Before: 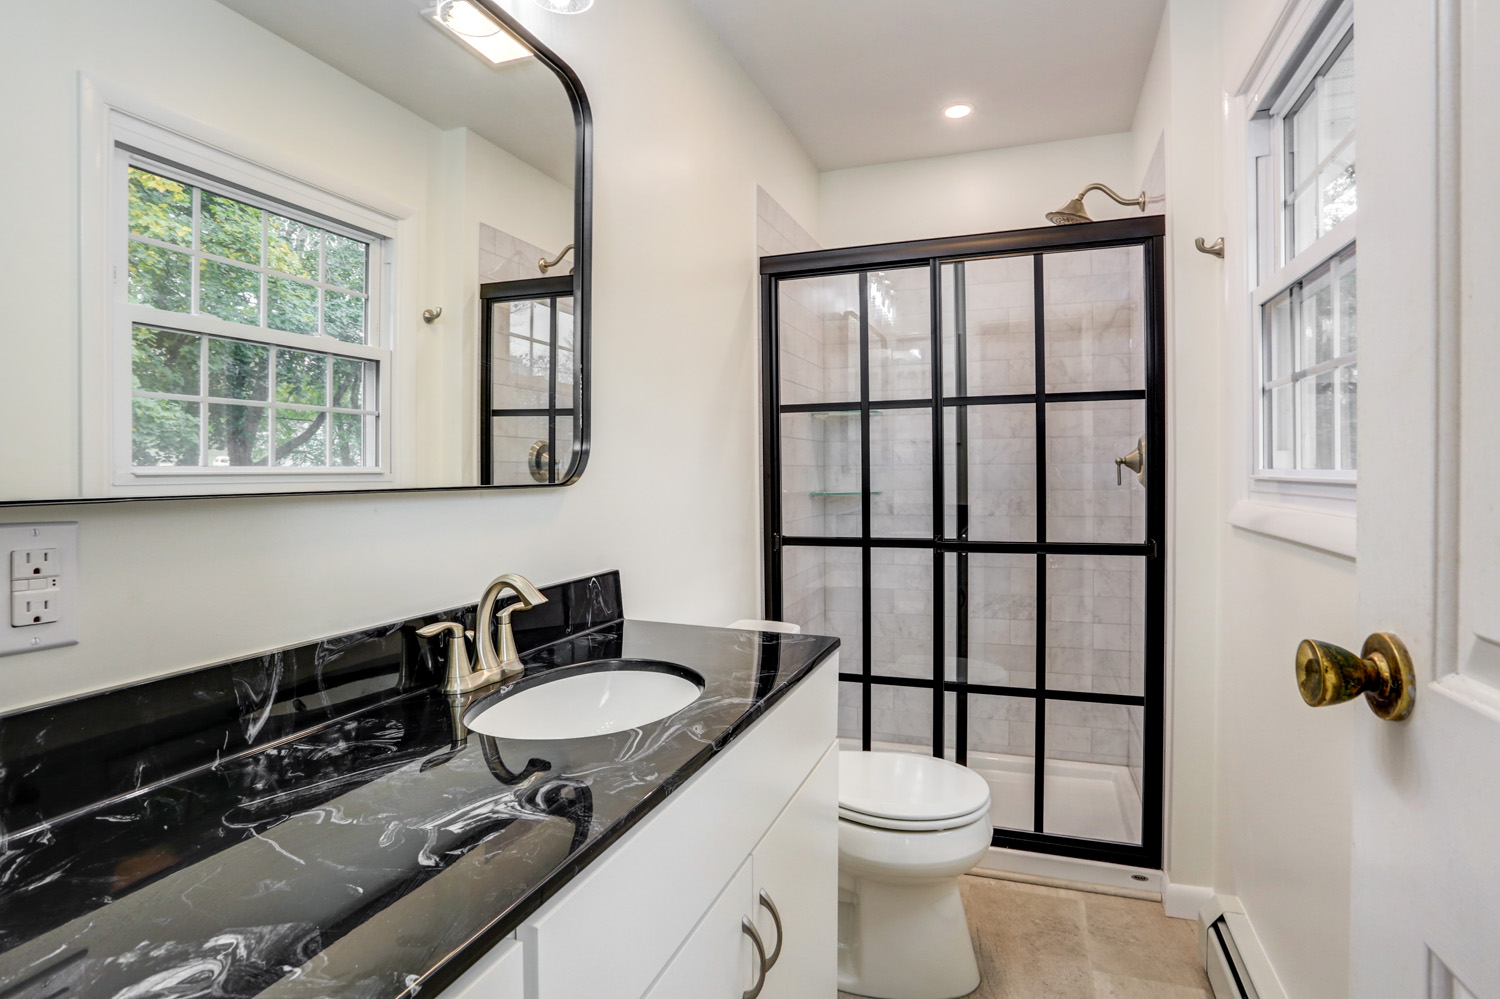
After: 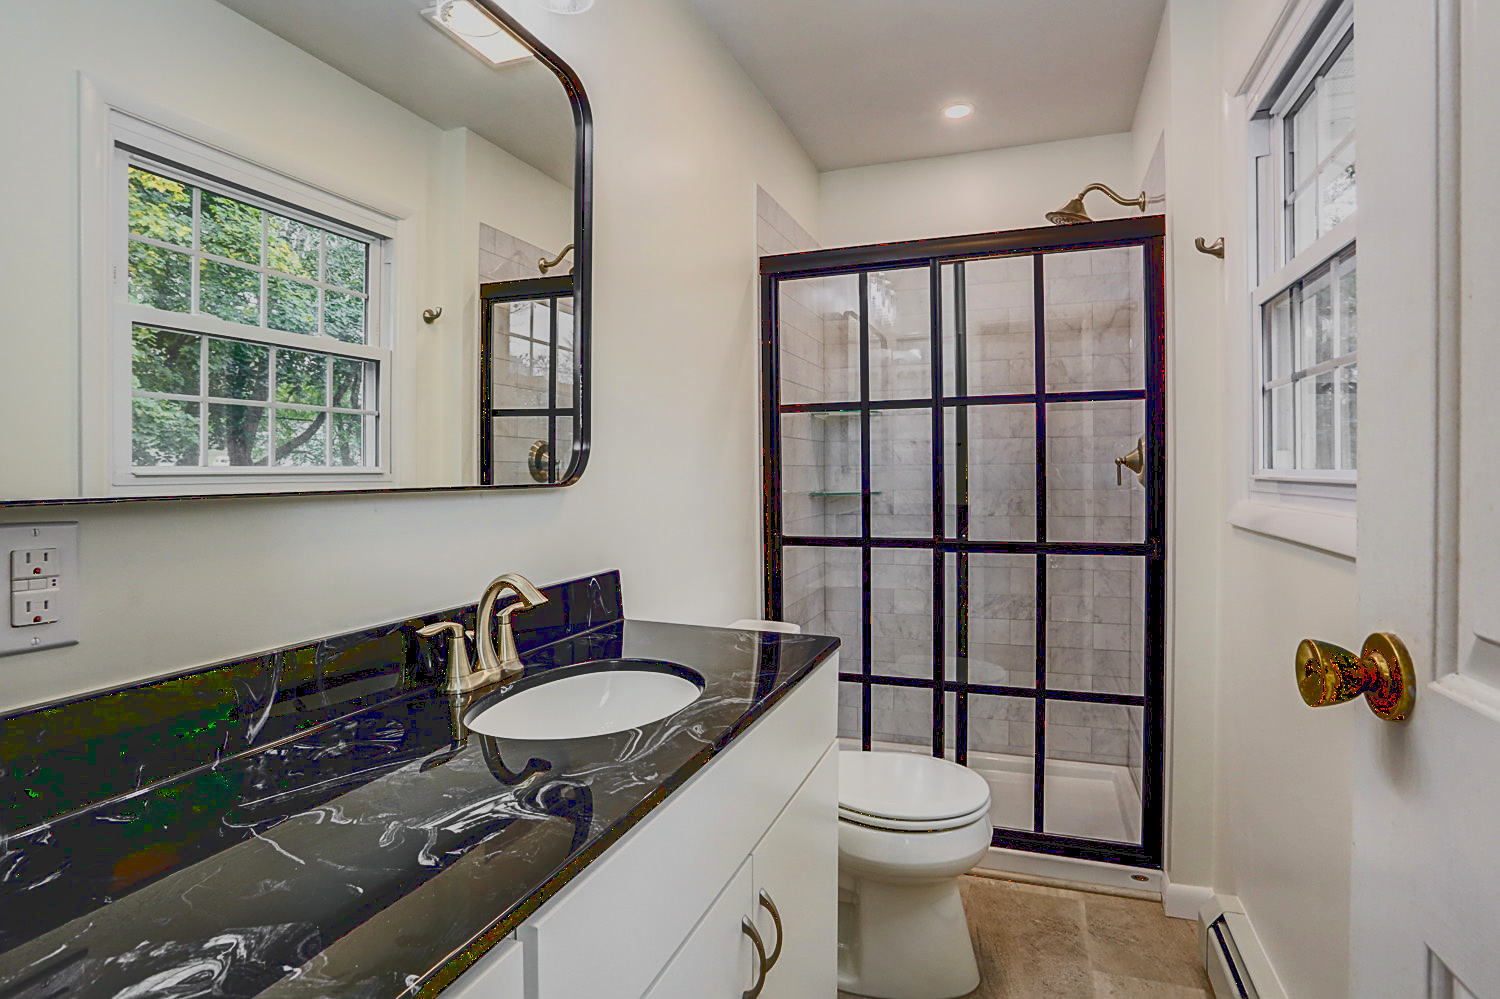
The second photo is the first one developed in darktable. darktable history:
sharpen: on, module defaults
tone curve: curves: ch0 [(0, 0.148) (0.191, 0.225) (0.712, 0.695) (0.864, 0.797) (1, 0.839)]
contrast brightness saturation: contrast 0.1, brightness -0.26, saturation 0.14
